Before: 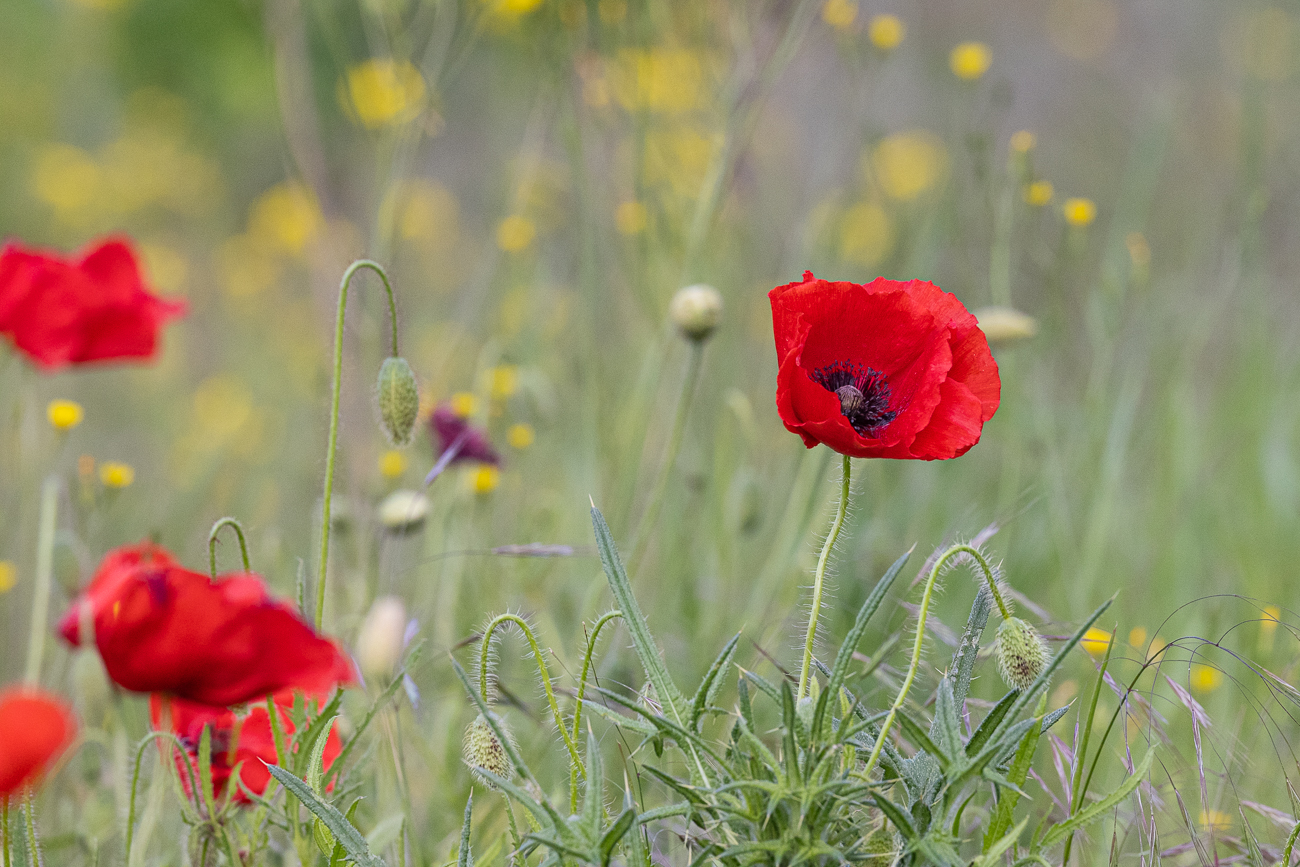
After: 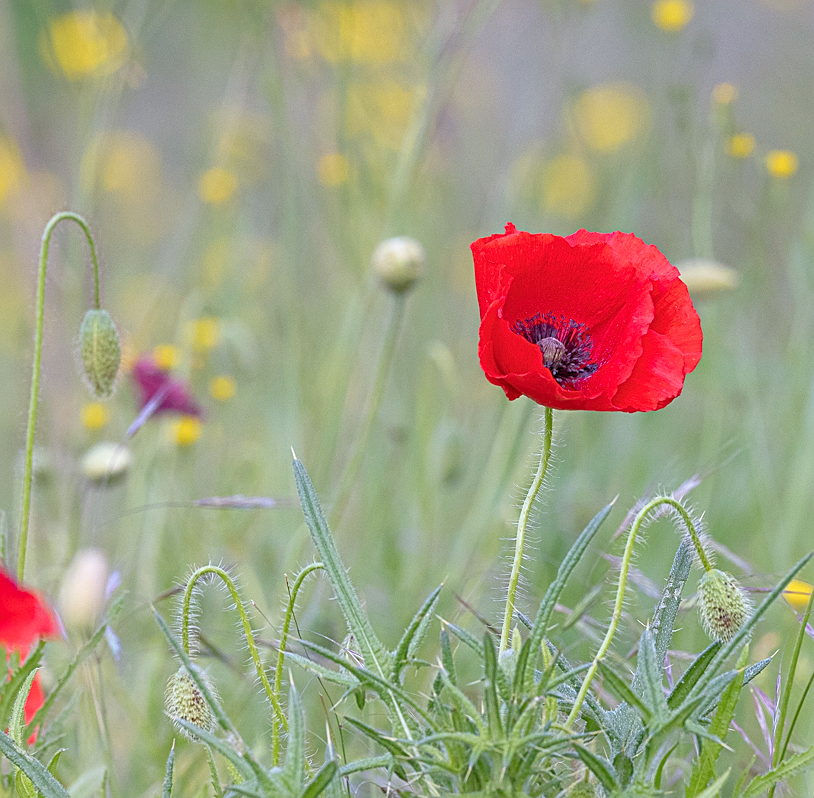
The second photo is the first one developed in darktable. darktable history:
crop and rotate: left 22.938%, top 5.641%, right 14.429%, bottom 2.268%
exposure: black level correction 0.001, exposure 1.041 EV, compensate exposure bias true, compensate highlight preservation false
sharpen: on, module defaults
tone equalizer: -8 EV 0.235 EV, -7 EV 0.454 EV, -6 EV 0.456 EV, -5 EV 0.274 EV, -3 EV -0.278 EV, -2 EV -0.388 EV, -1 EV -0.407 EV, +0 EV -0.229 EV, edges refinement/feathering 500, mask exposure compensation -1.57 EV, preserve details no
color correction: highlights a* -0.784, highlights b* -9.05
color balance rgb: perceptual saturation grading › global saturation 0.818%, contrast -20.488%
